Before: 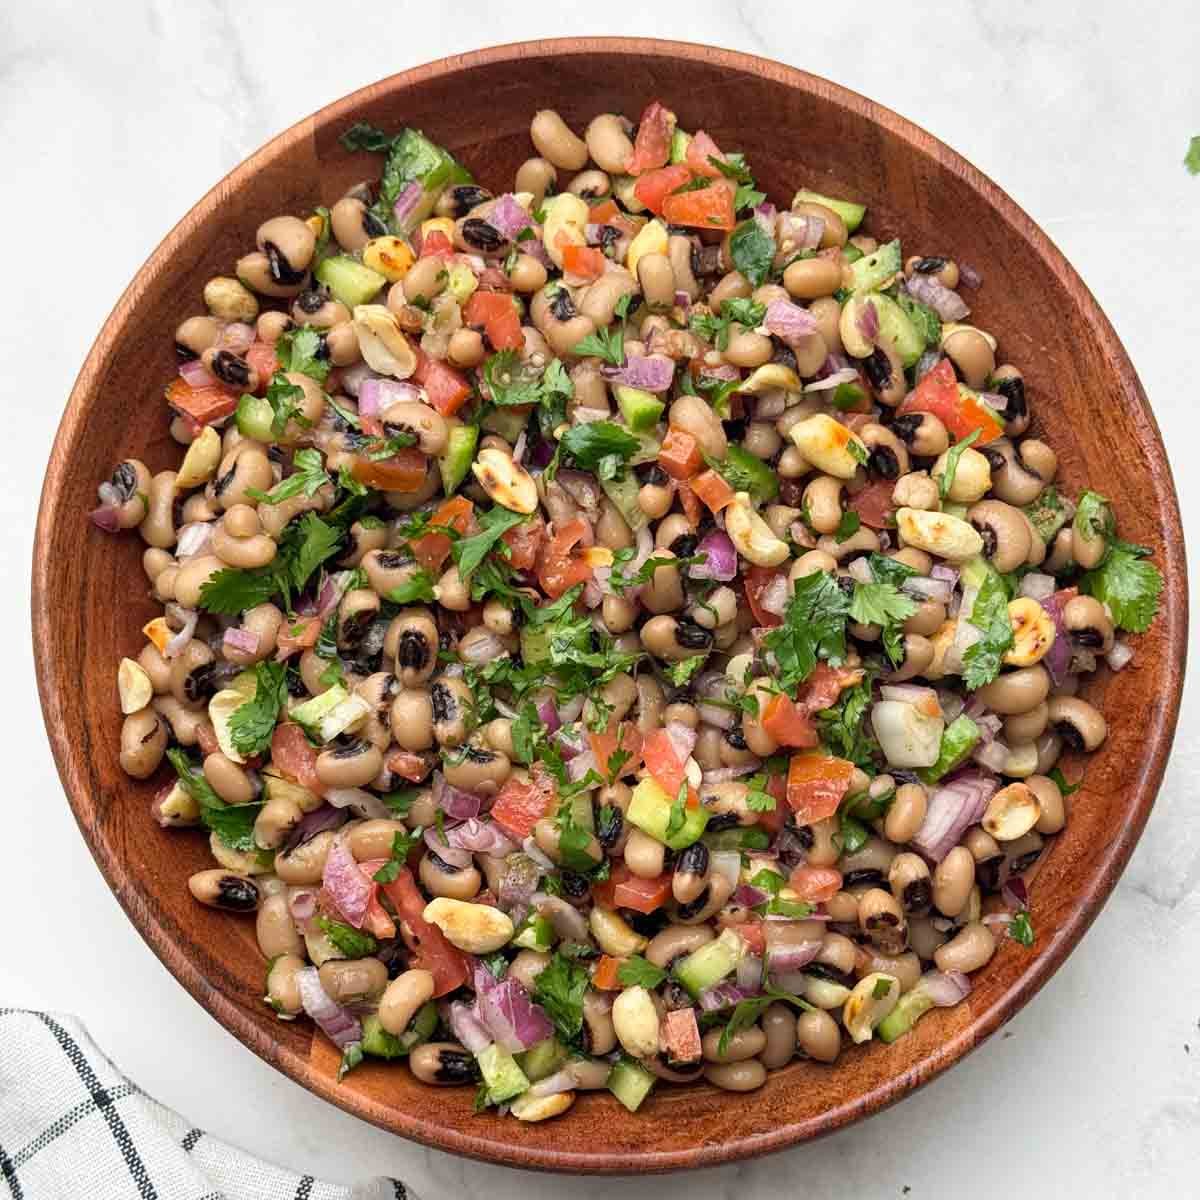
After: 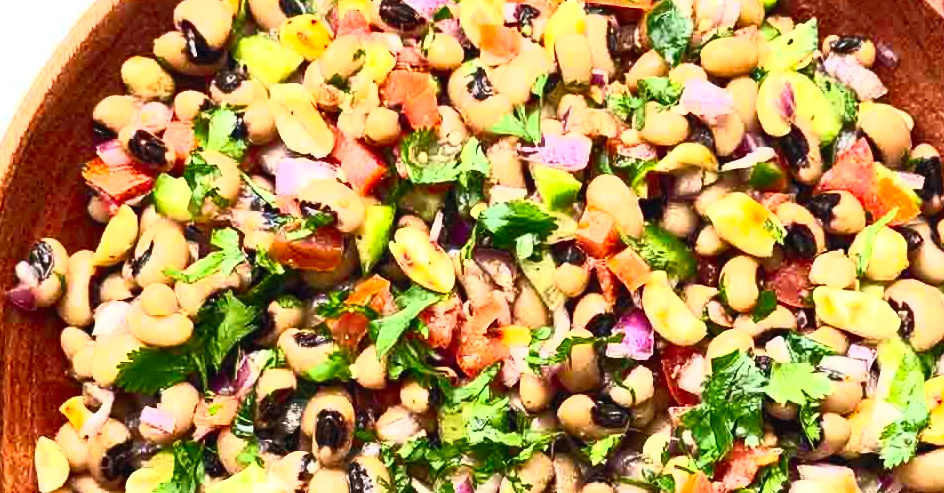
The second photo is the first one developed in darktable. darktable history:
crop: left 6.943%, top 18.422%, right 14.34%, bottom 40.431%
contrast brightness saturation: contrast 0.834, brightness 0.608, saturation 0.595
